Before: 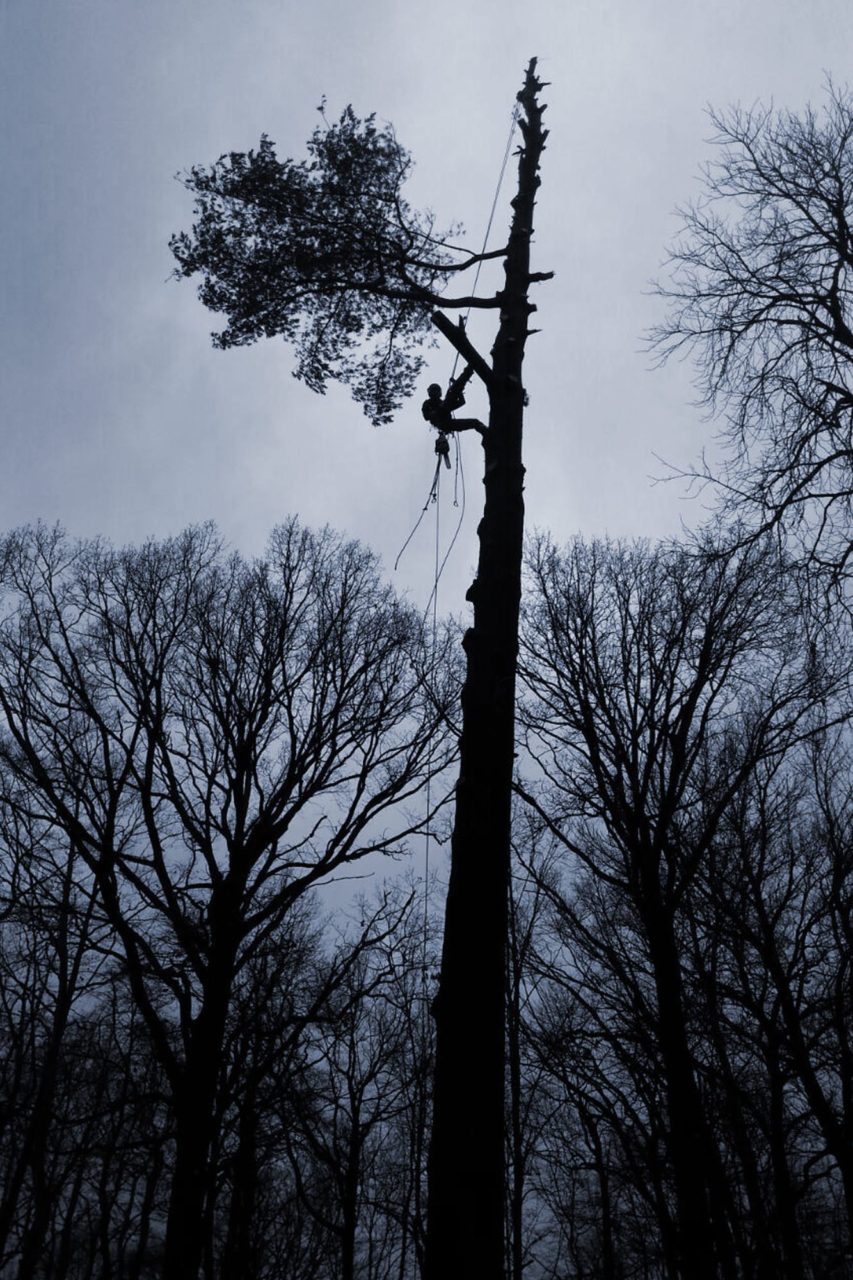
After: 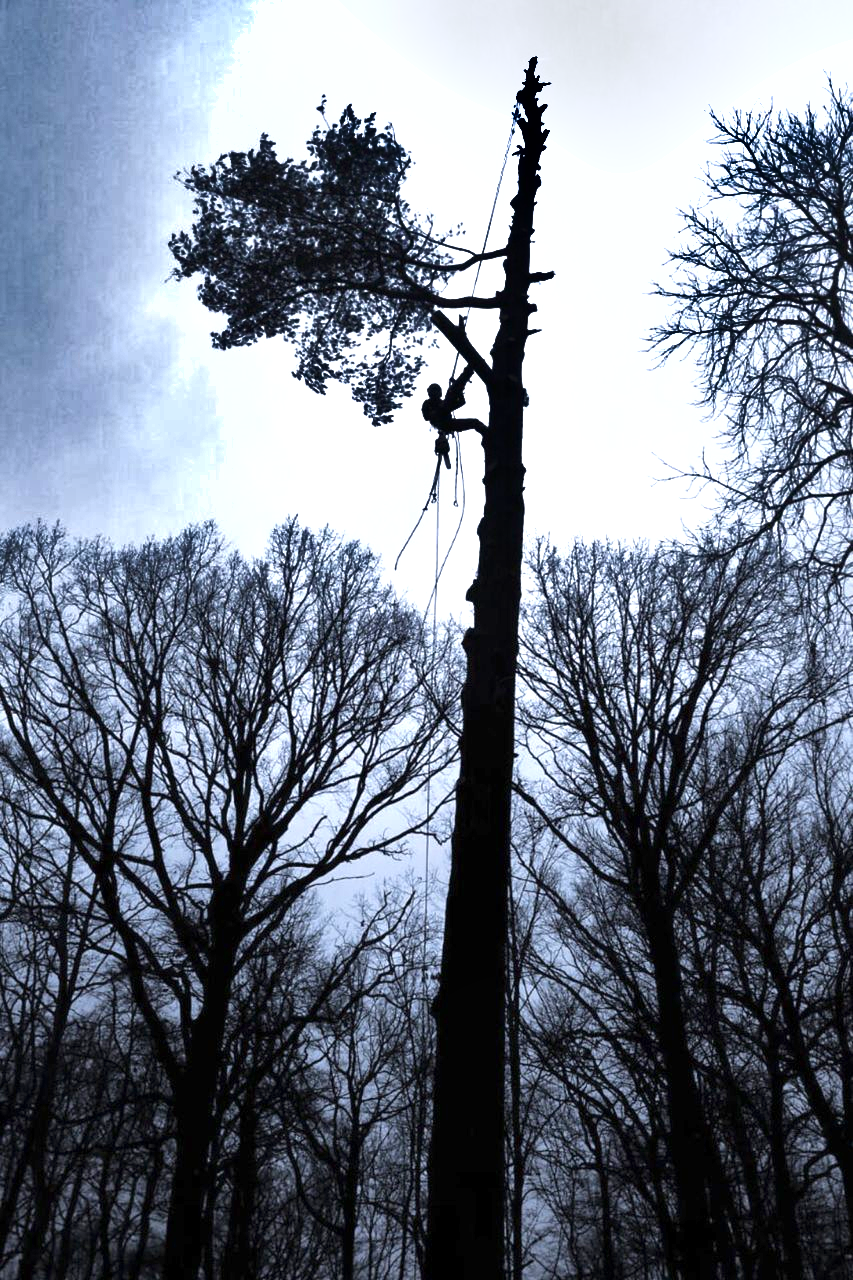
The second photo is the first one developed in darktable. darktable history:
exposure: exposure 1.25 EV, compensate exposure bias true, compensate highlight preservation false
shadows and highlights: shadows 24.5, highlights -78.15, soften with gaussian
